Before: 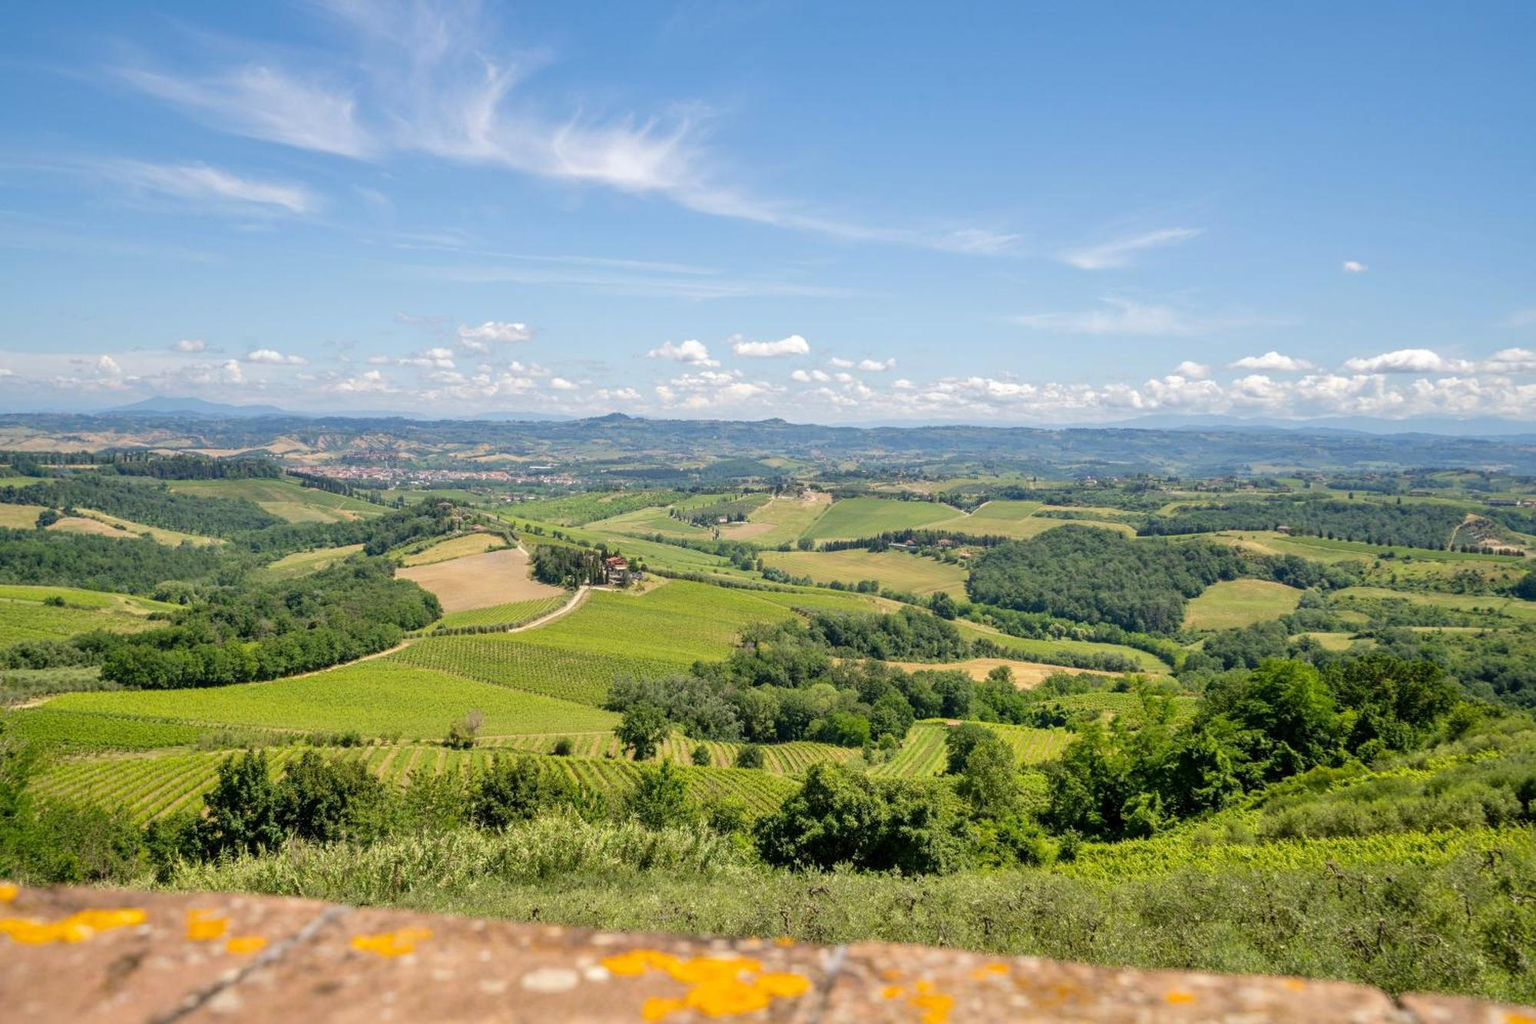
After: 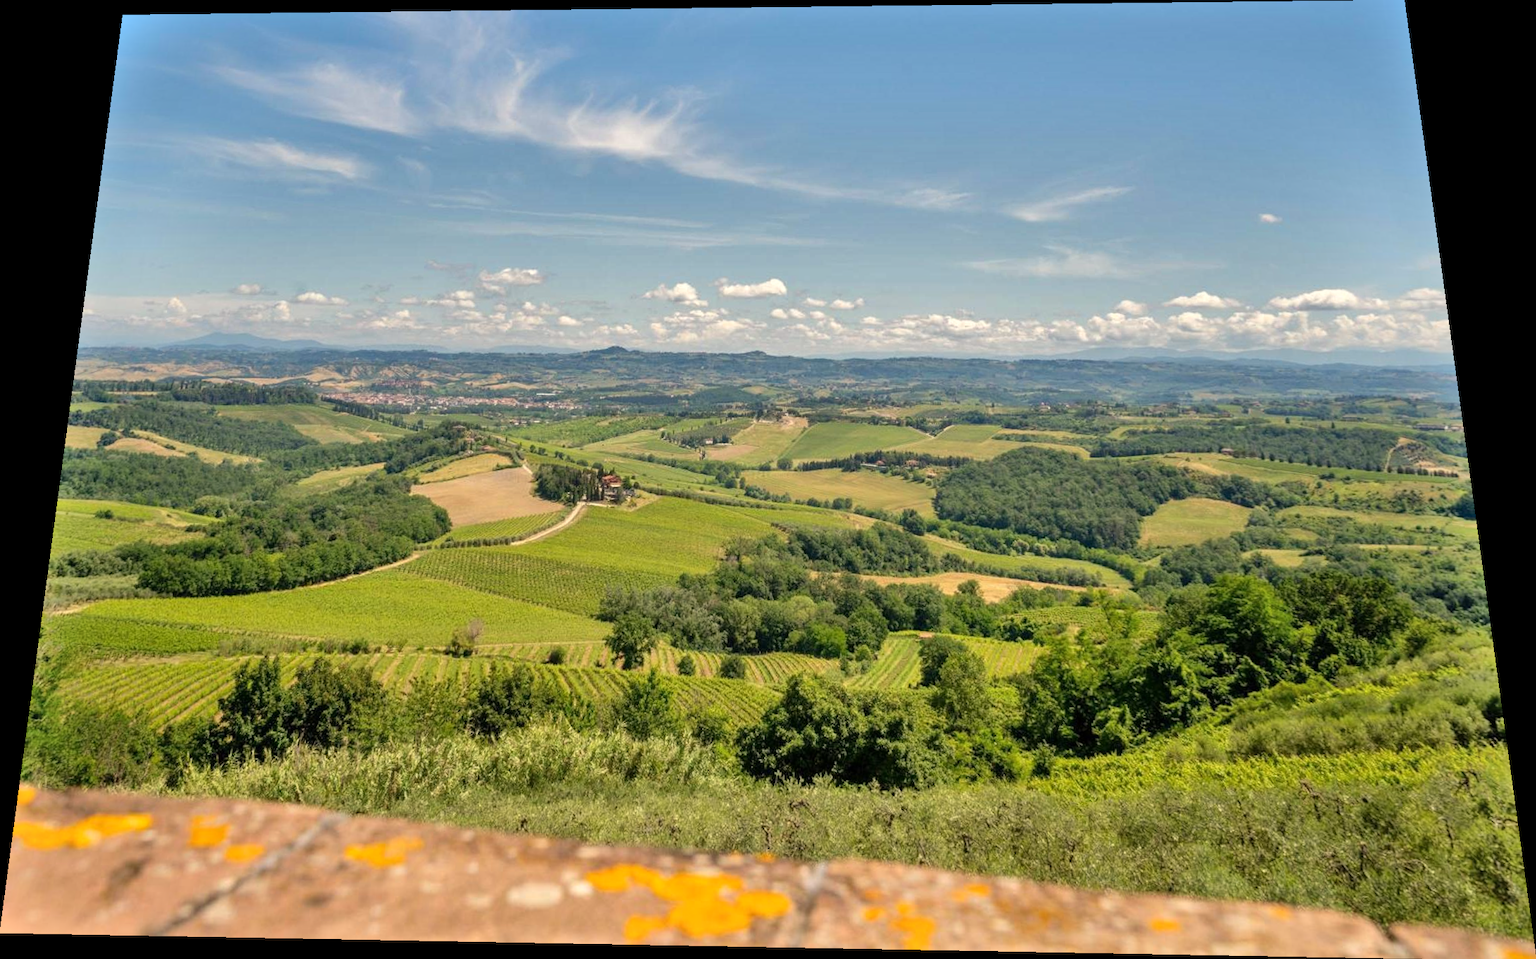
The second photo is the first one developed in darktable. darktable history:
shadows and highlights: shadows 60, highlights -60.23, soften with gaussian
rotate and perspective: rotation 0.128°, lens shift (vertical) -0.181, lens shift (horizontal) -0.044, shear 0.001, automatic cropping off
white balance: red 1.045, blue 0.932
